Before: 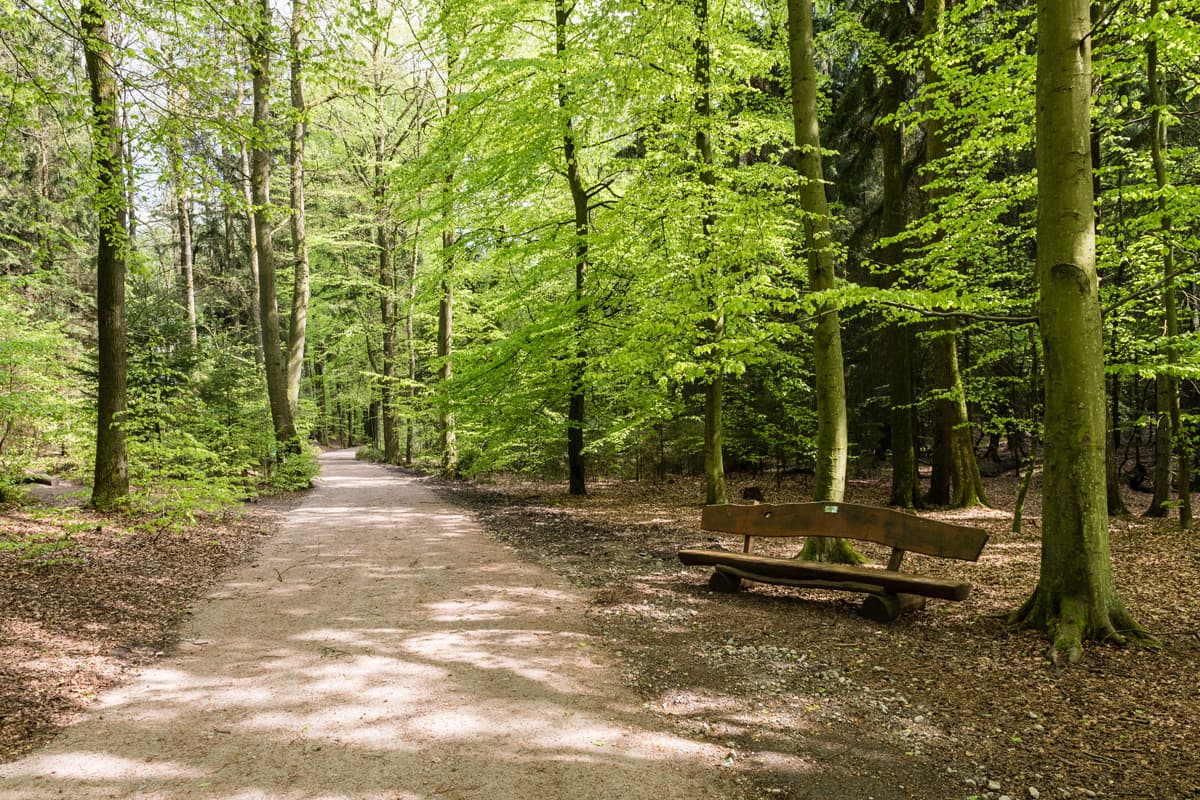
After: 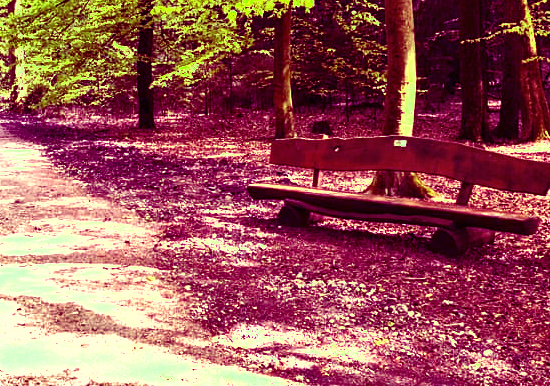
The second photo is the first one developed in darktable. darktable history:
crop: left 35.976%, top 45.819%, right 18.162%, bottom 5.807%
exposure: black level correction 0, exposure 1.45 EV, compensate exposure bias true, compensate highlight preservation false
color balance: mode lift, gamma, gain (sRGB), lift [1, 1, 0.101, 1]
shadows and highlights: shadows 40, highlights -54, highlights color adjustment 46%, low approximation 0.01, soften with gaussian
